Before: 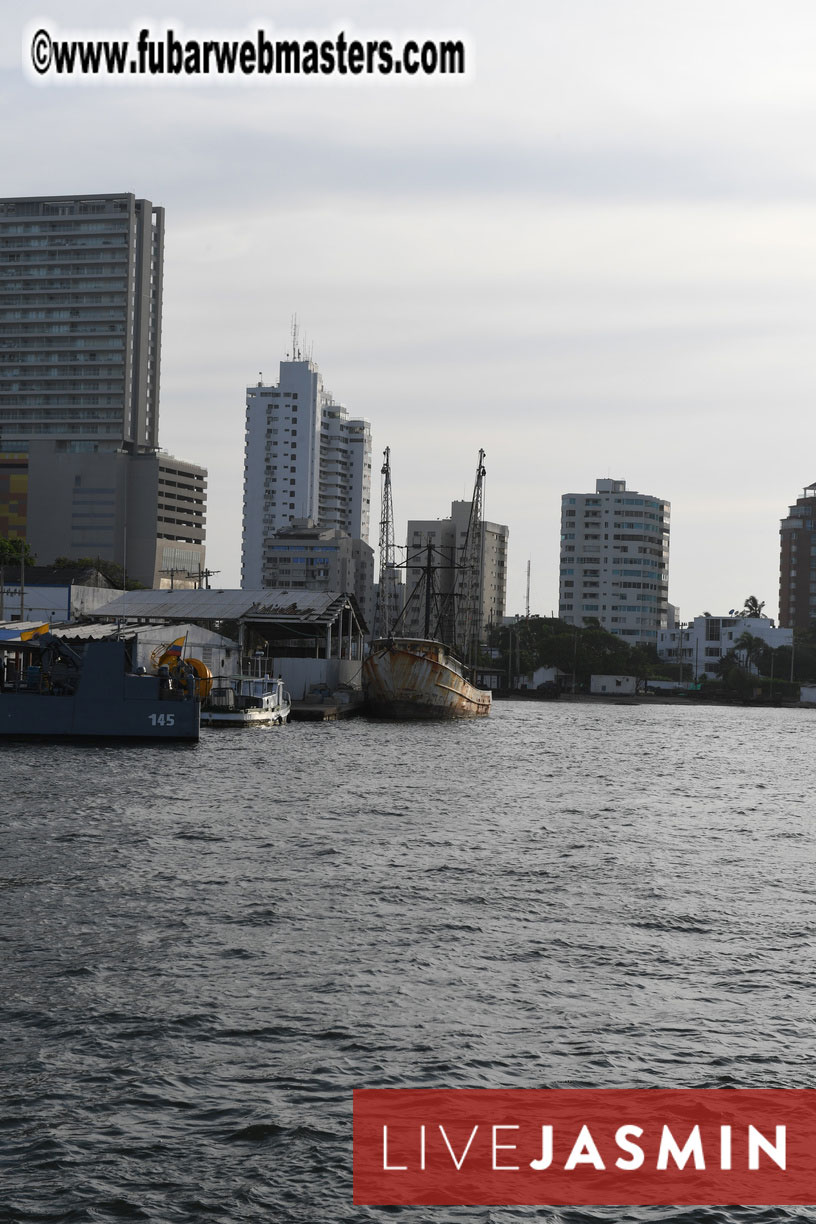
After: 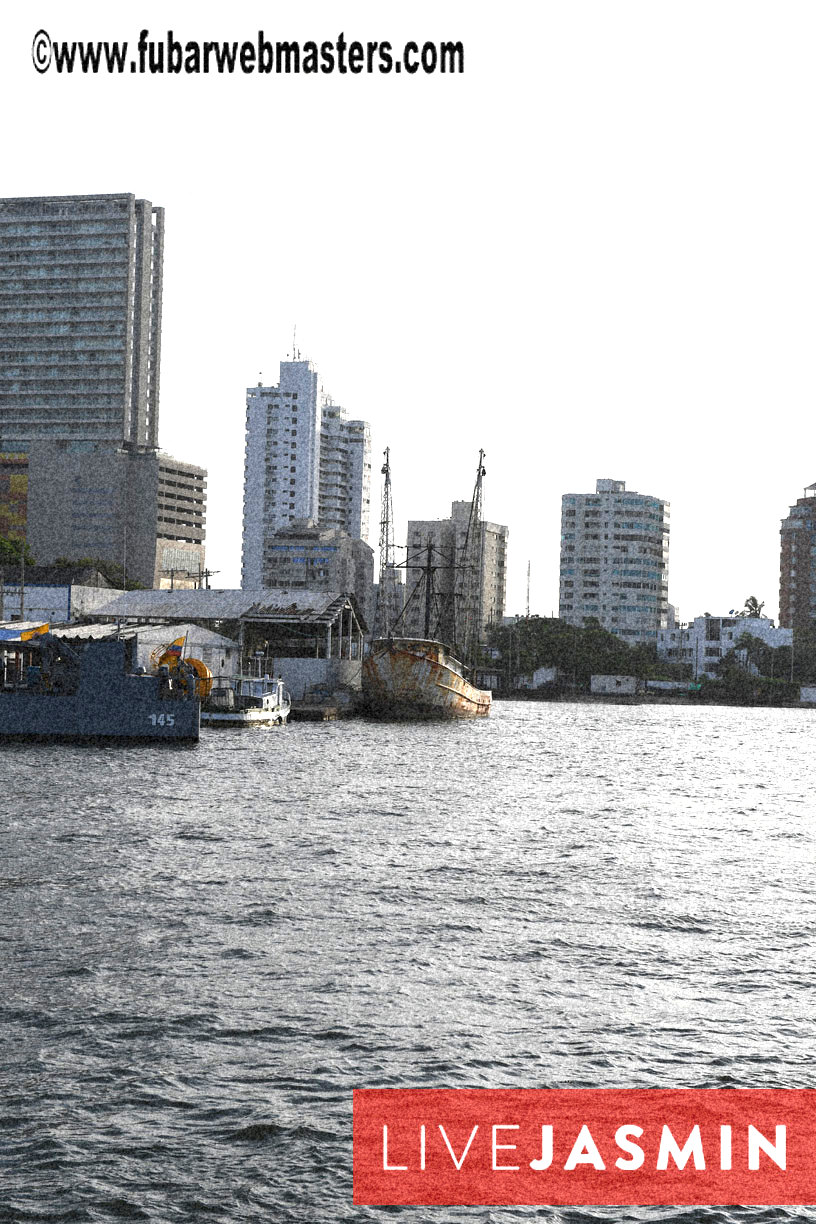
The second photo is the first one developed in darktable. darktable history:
grain: coarseness 46.9 ISO, strength 50.21%, mid-tones bias 0%
exposure: black level correction 0, exposure 1.2 EV, compensate exposure bias true, compensate highlight preservation false
